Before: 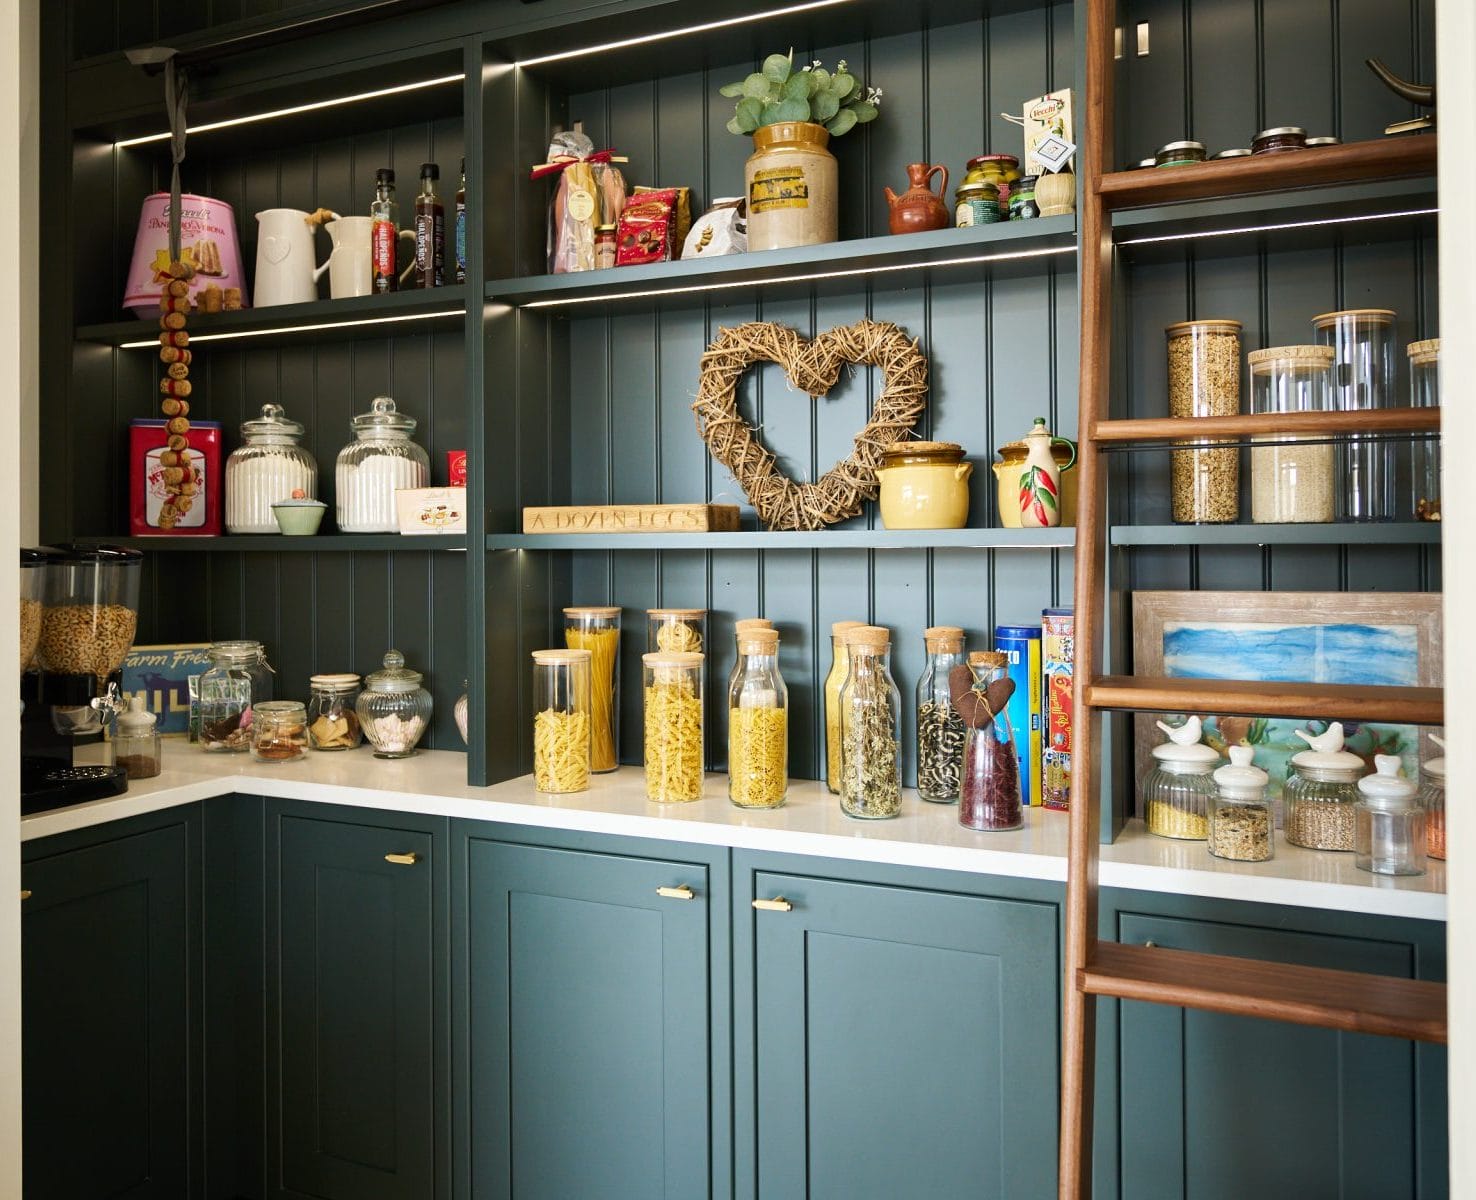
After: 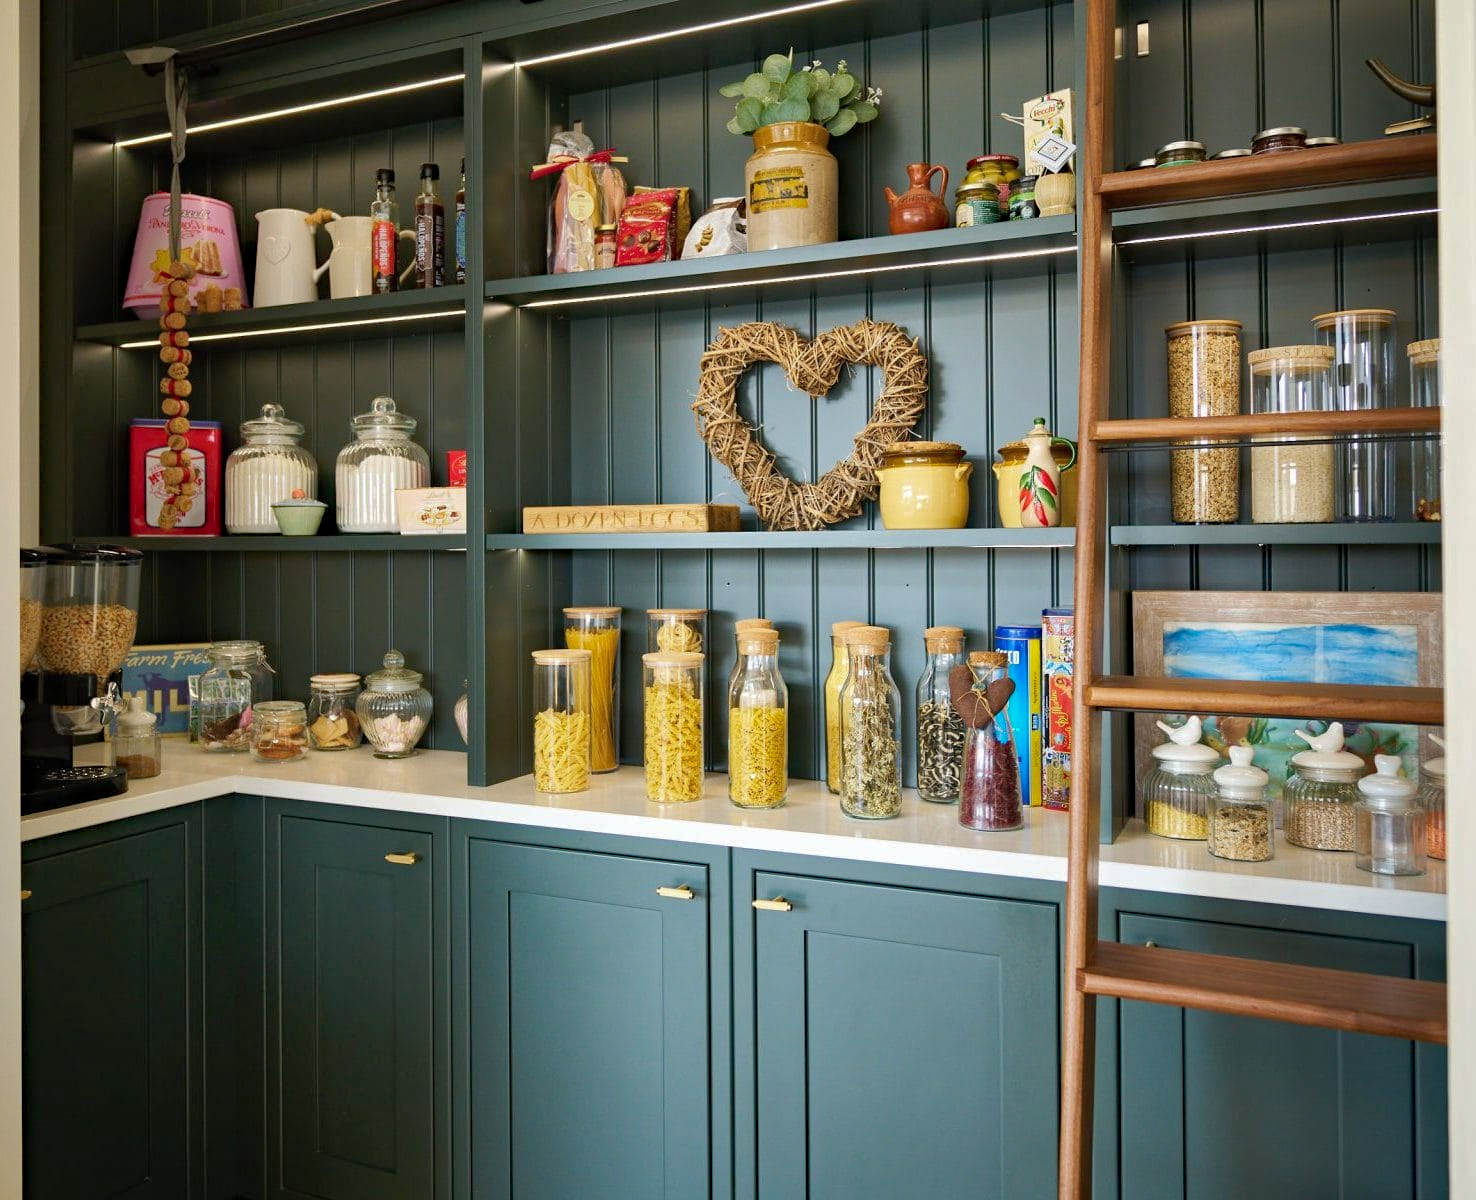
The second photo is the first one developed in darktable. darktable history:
color balance rgb: on, module defaults
haze removal: compatibility mode true, adaptive false
shadows and highlights: on, module defaults
